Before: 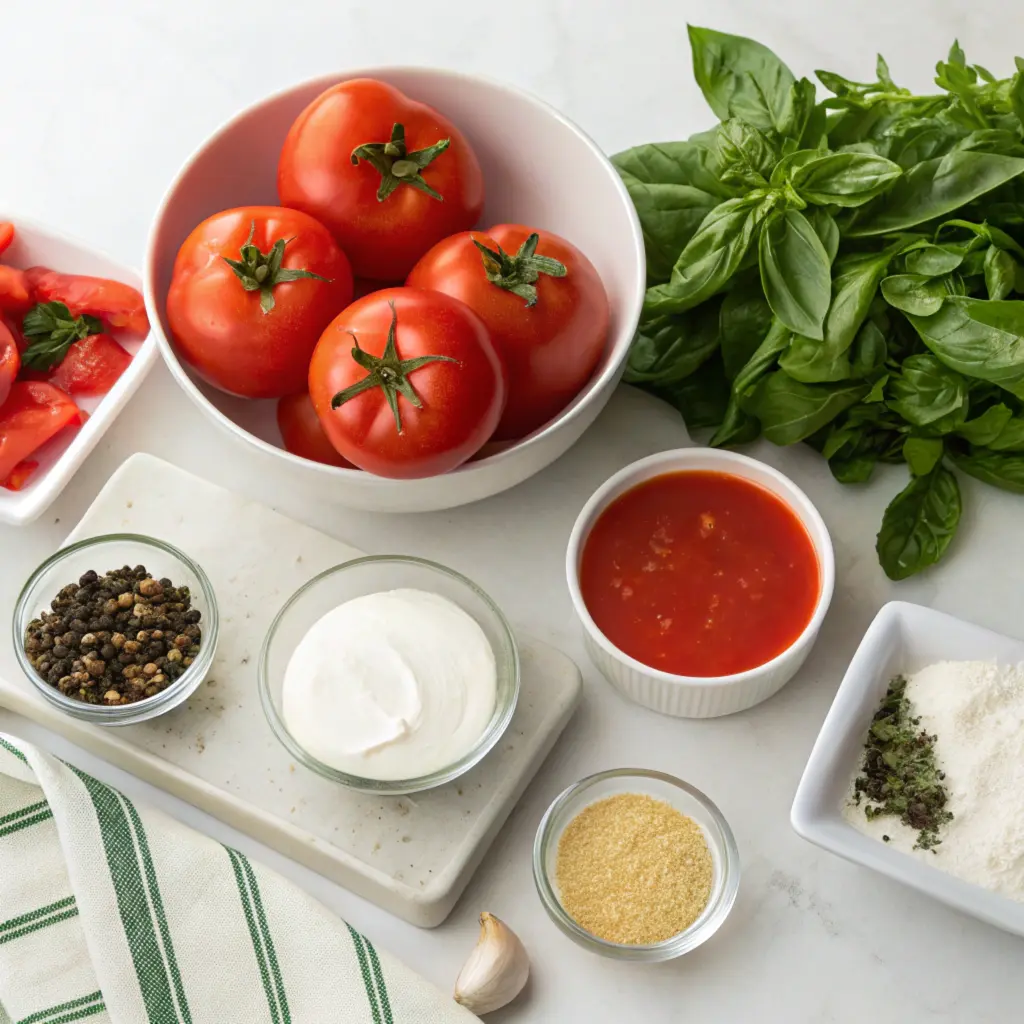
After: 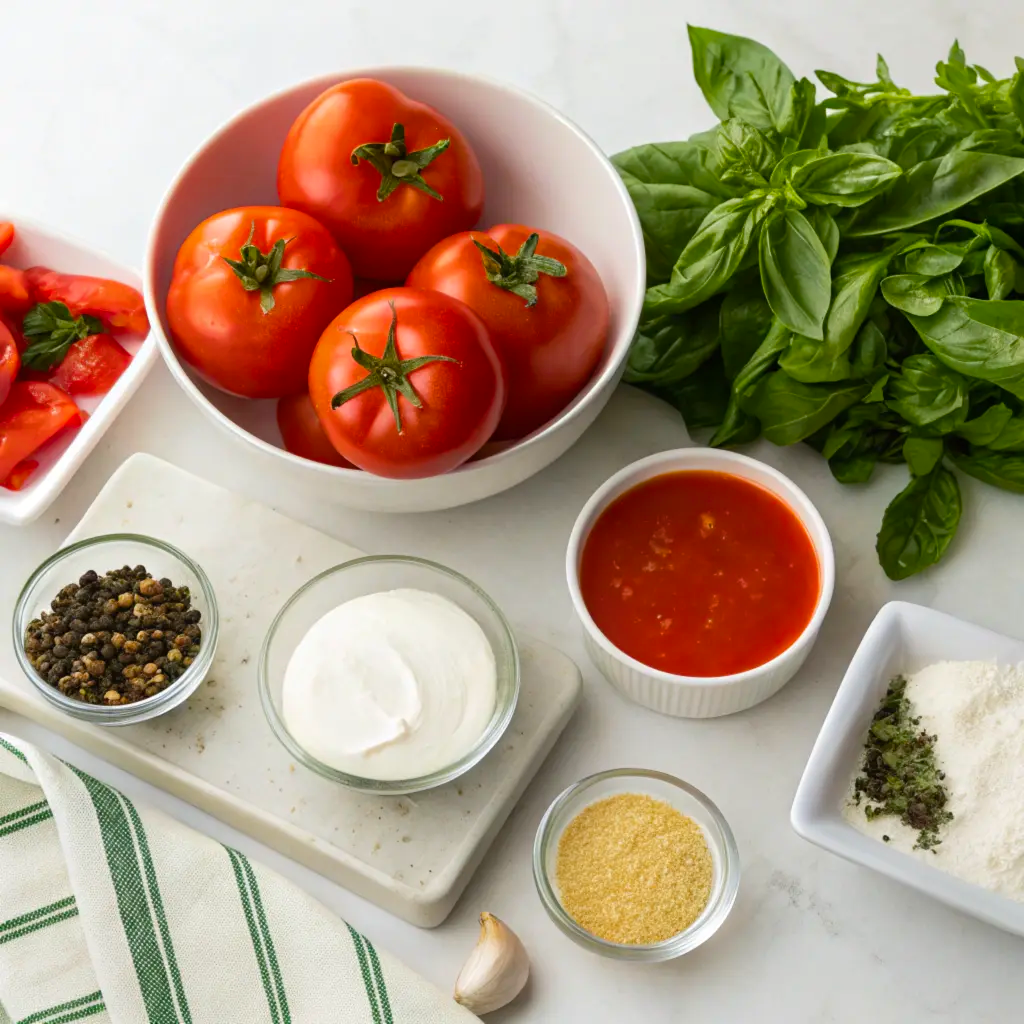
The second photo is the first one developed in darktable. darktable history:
color balance rgb: shadows lift › chroma 0.967%, shadows lift › hue 115.07°, perceptual saturation grading › global saturation 19.419%
